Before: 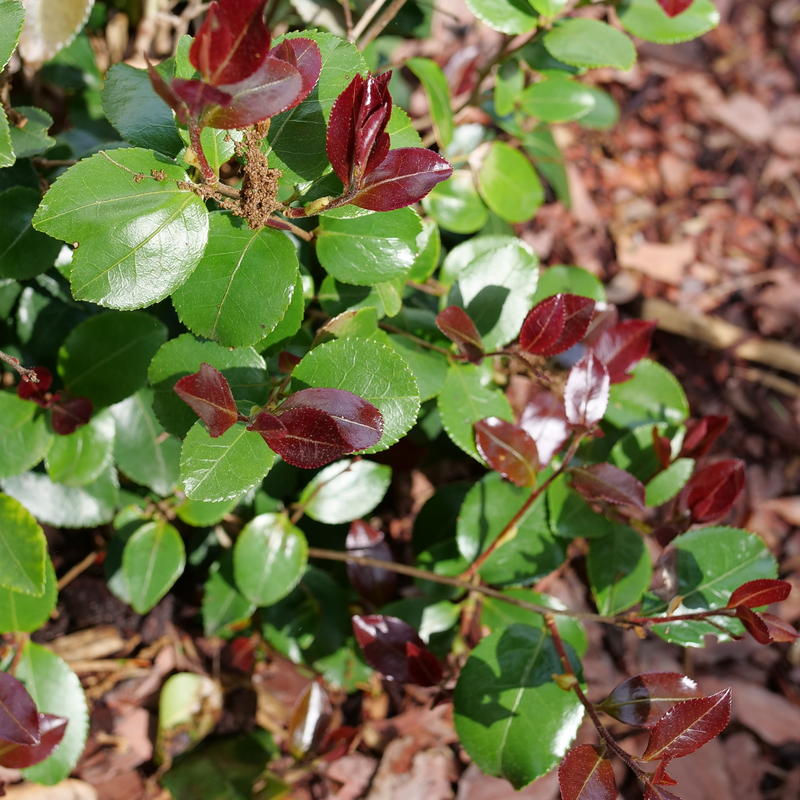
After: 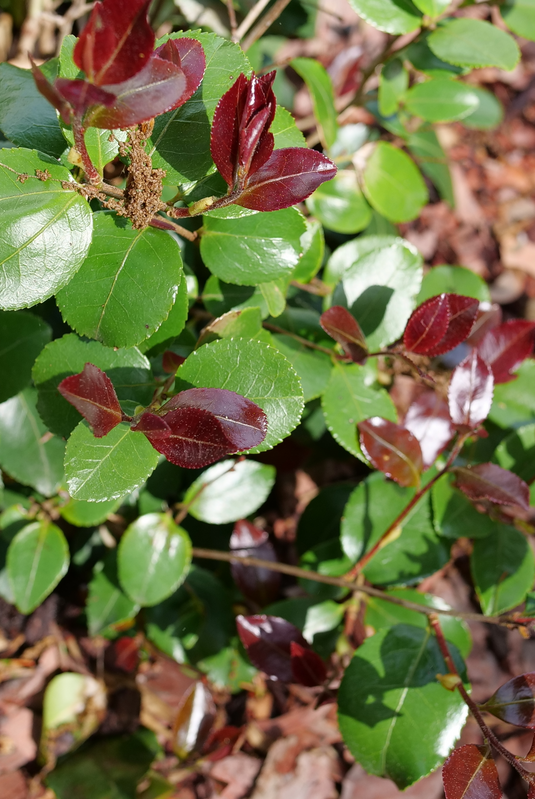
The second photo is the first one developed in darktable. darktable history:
crop and rotate: left 14.505%, right 18.618%
